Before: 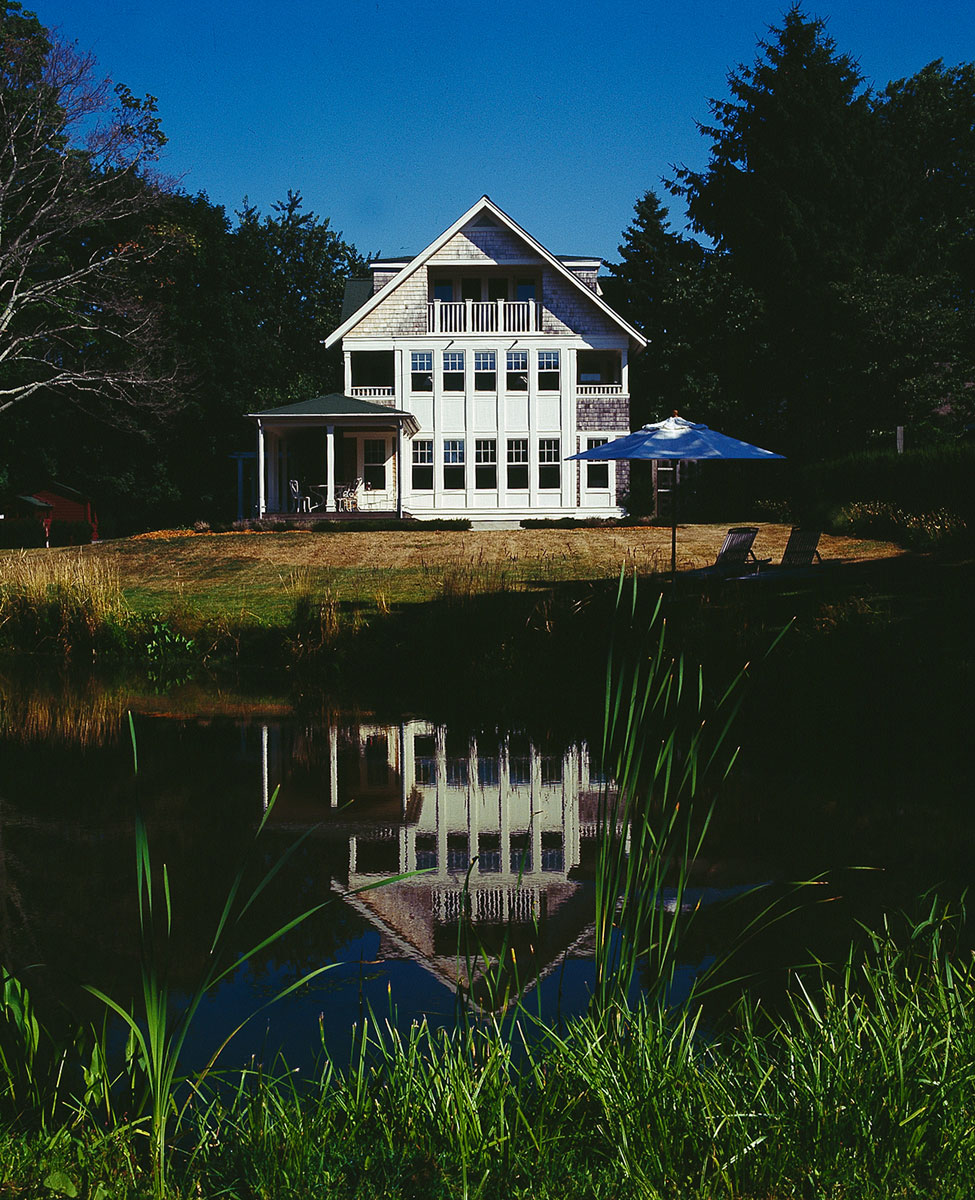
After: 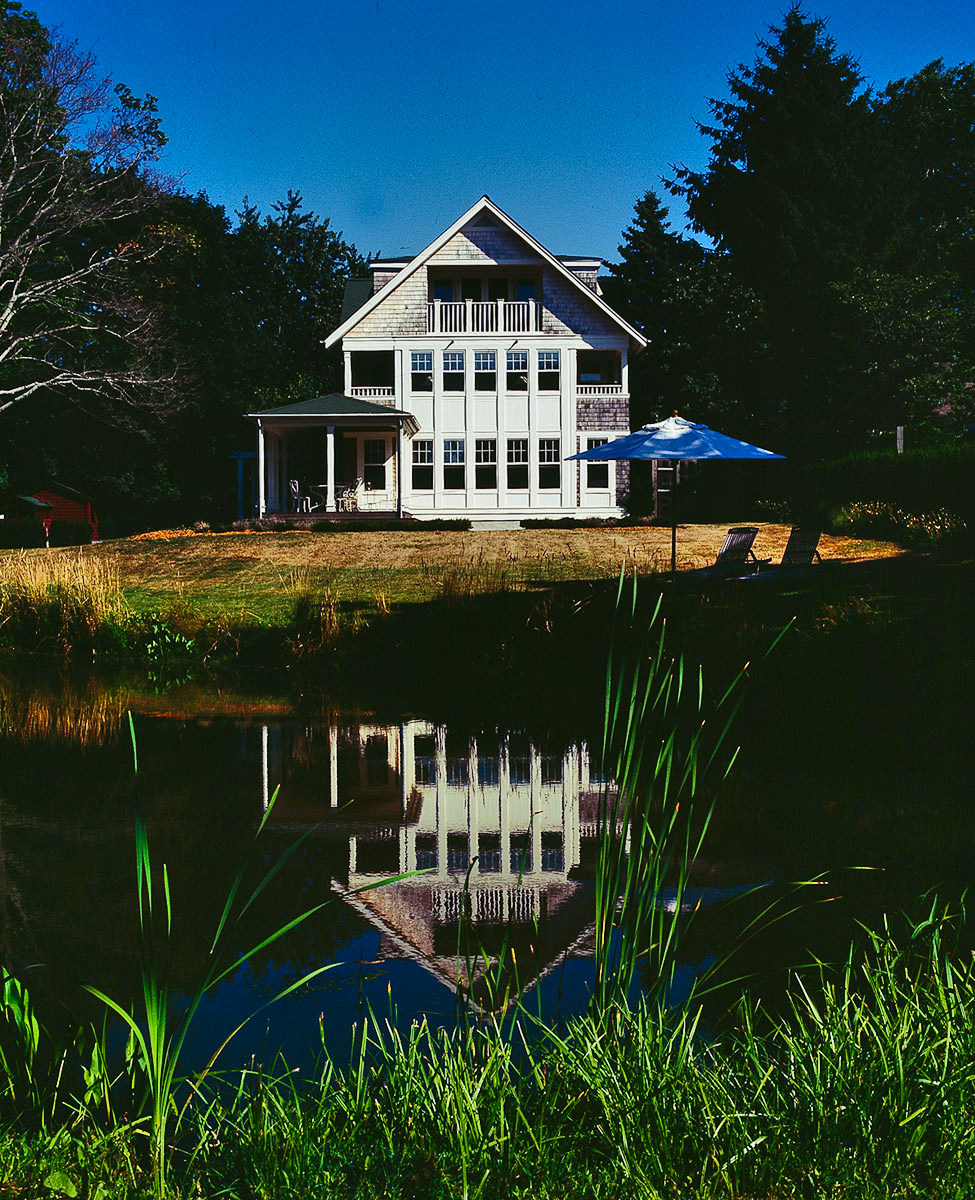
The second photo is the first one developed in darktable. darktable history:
shadows and highlights: soften with gaussian
exposure: exposure -0.177 EV, compensate highlight preservation false
contrast brightness saturation: contrast 0.15, brightness -0.01, saturation 0.1
